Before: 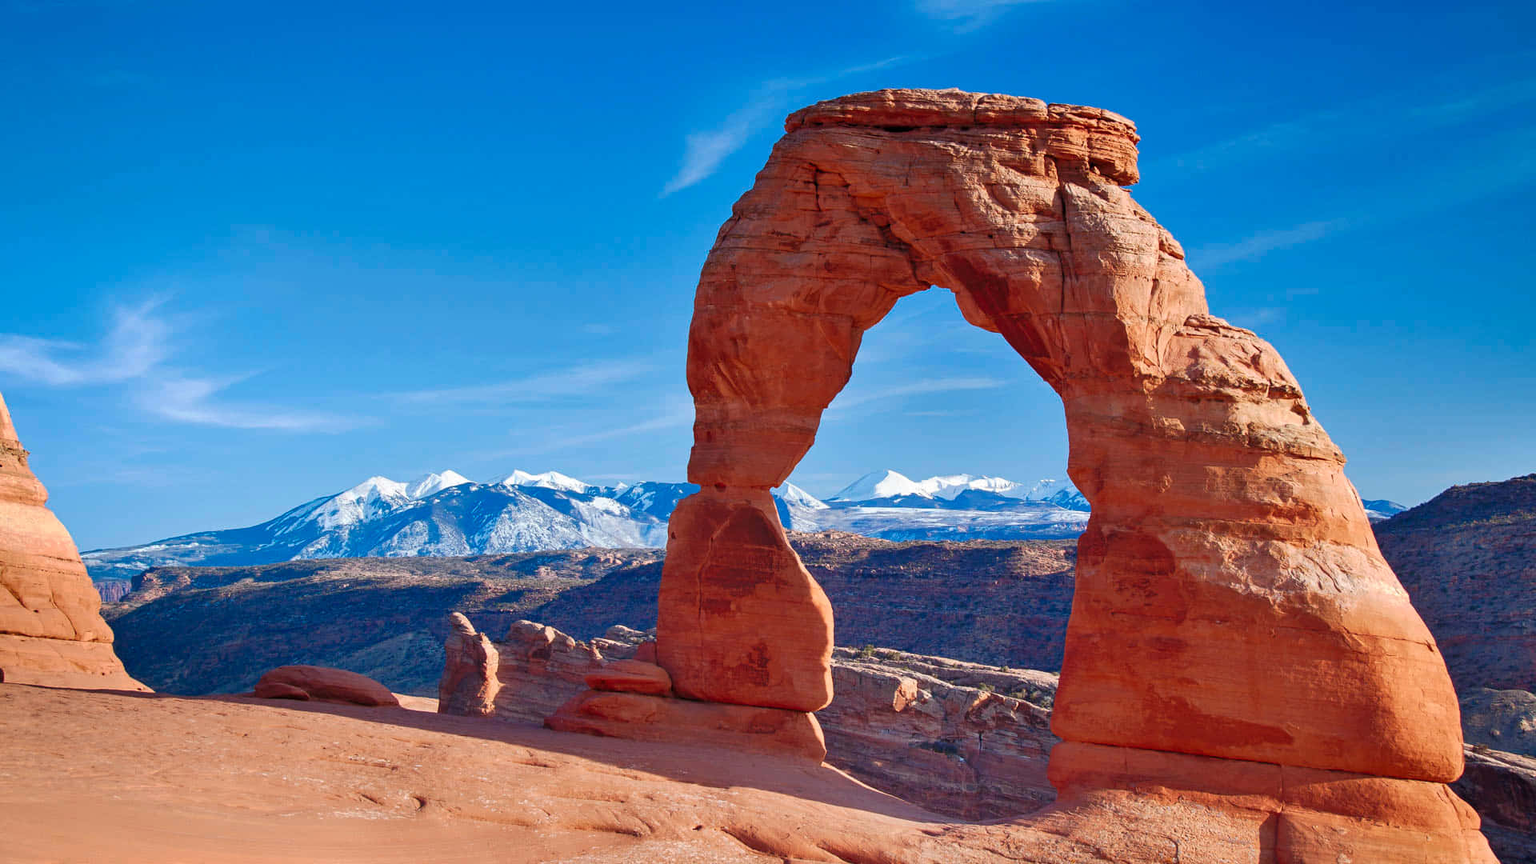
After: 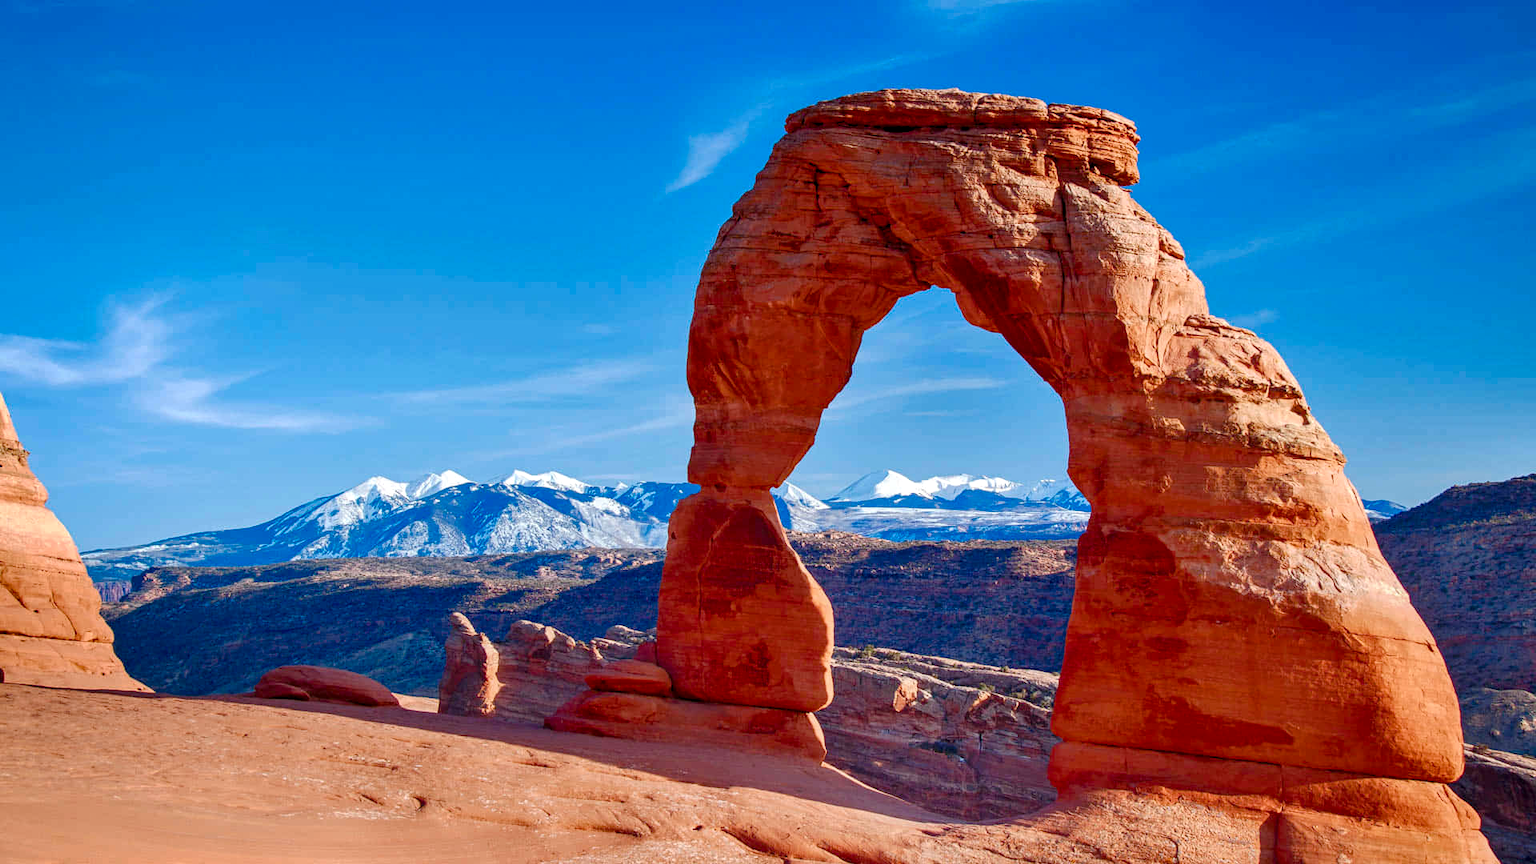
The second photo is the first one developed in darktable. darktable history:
color balance rgb: perceptual saturation grading › global saturation 20%, perceptual saturation grading › highlights -25%, perceptual saturation grading › shadows 25%
local contrast: on, module defaults
